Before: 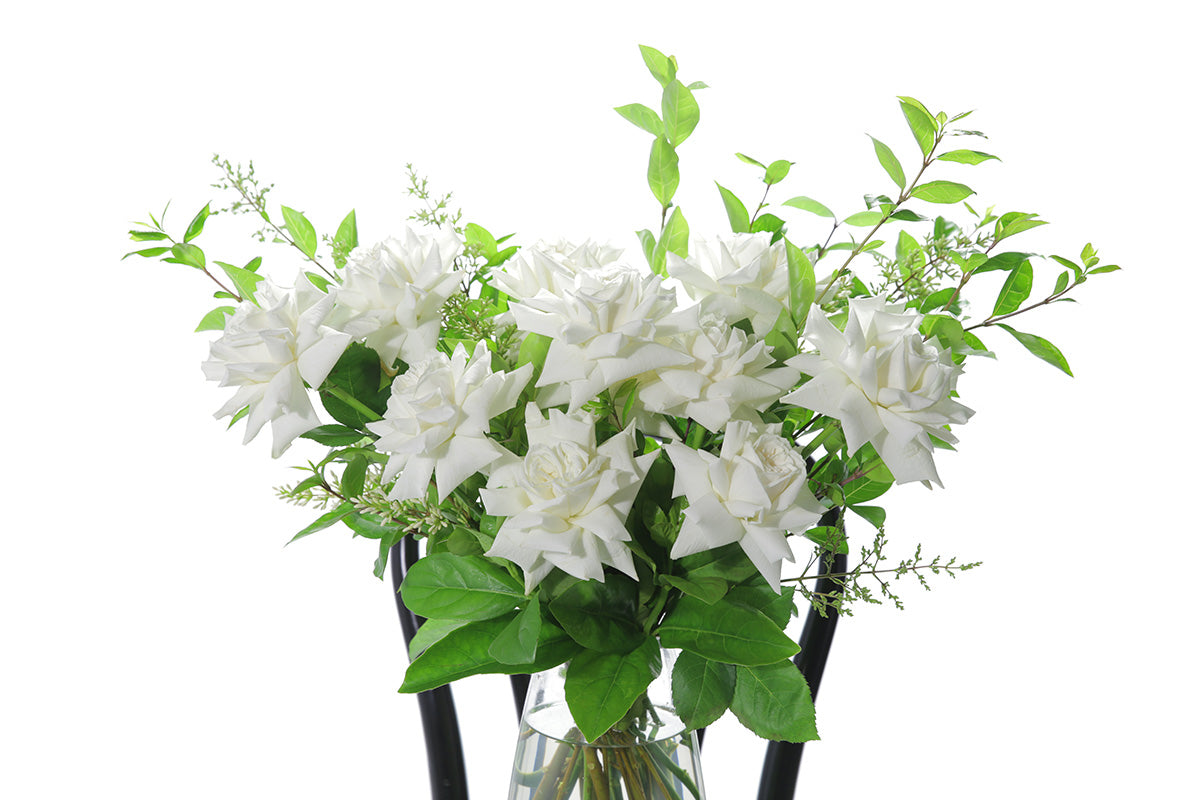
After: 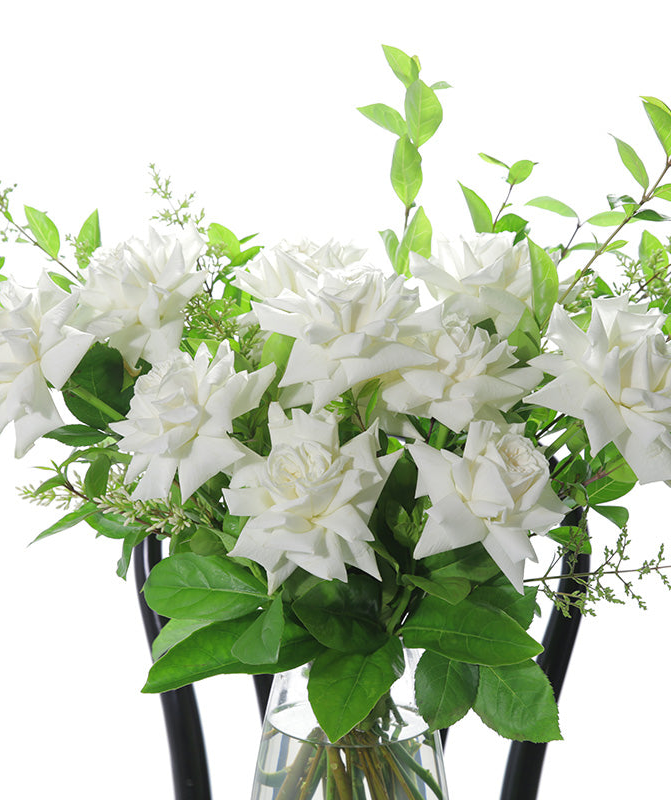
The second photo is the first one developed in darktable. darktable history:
crop: left 21.421%, right 22.649%
